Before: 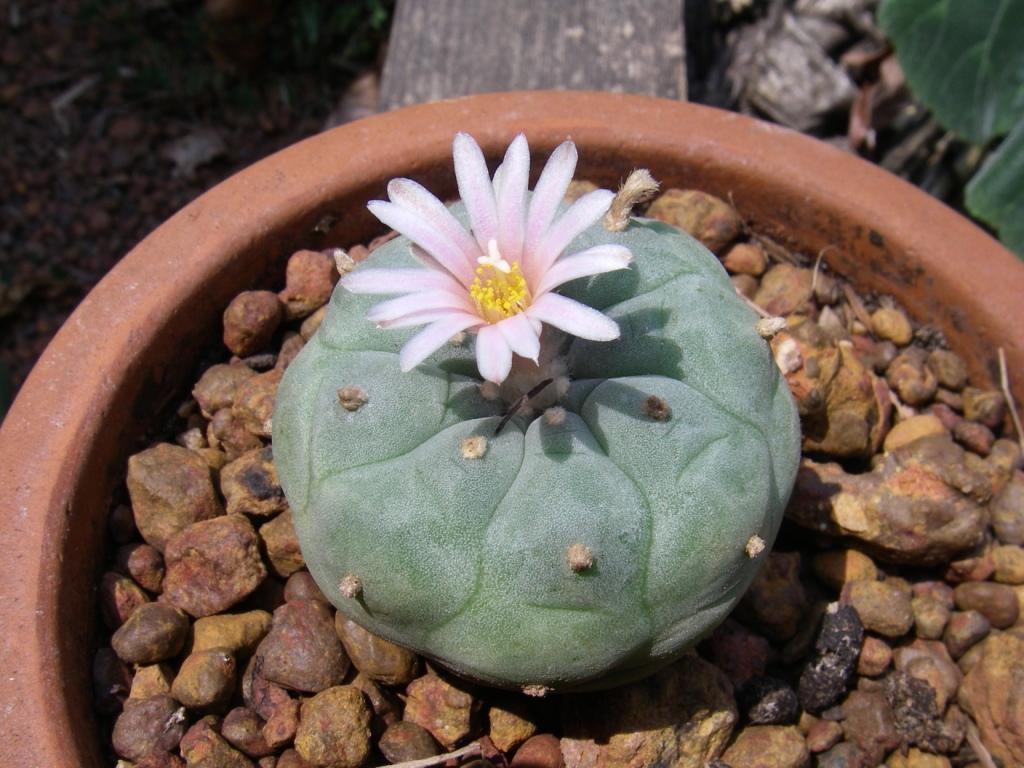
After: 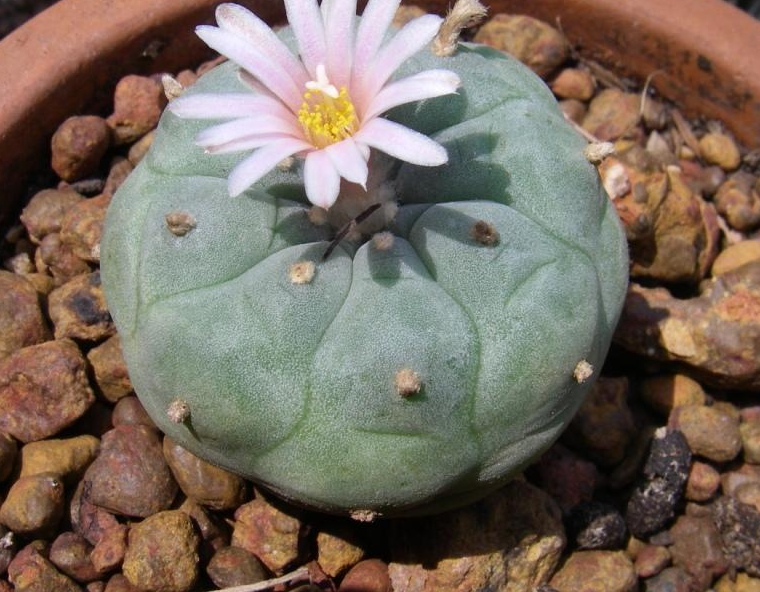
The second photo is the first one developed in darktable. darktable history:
crop: left 16.853%, top 22.886%, right 8.911%
